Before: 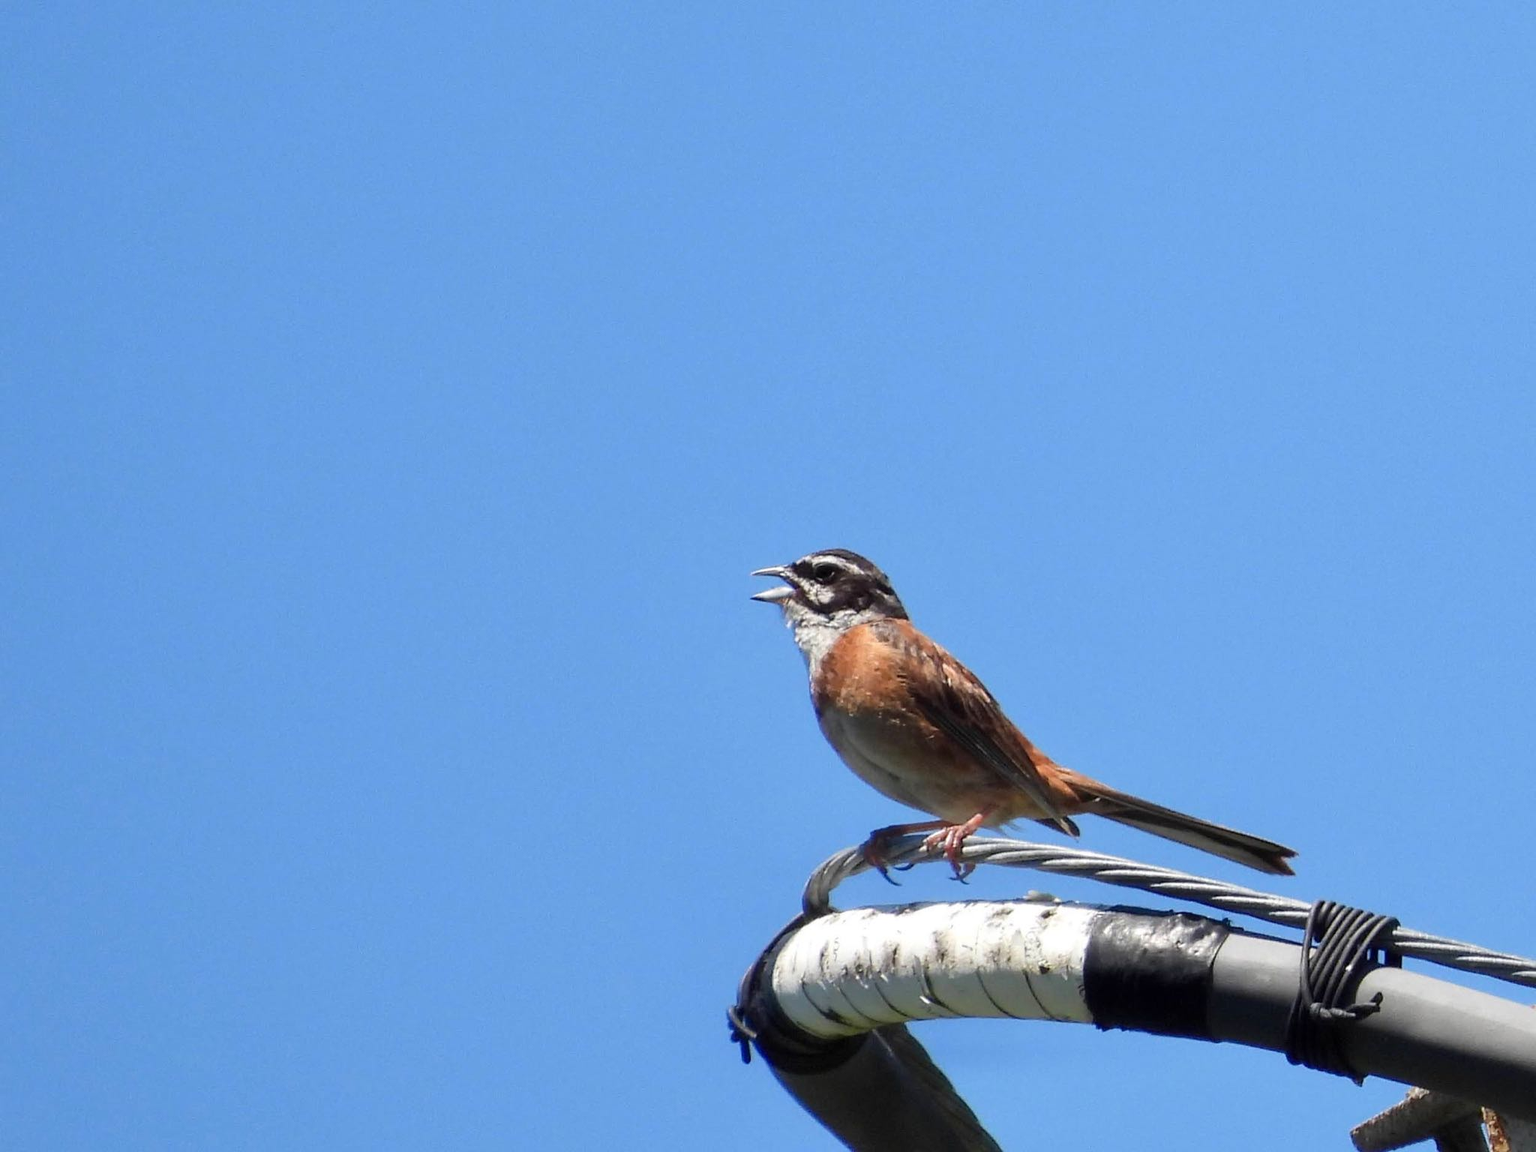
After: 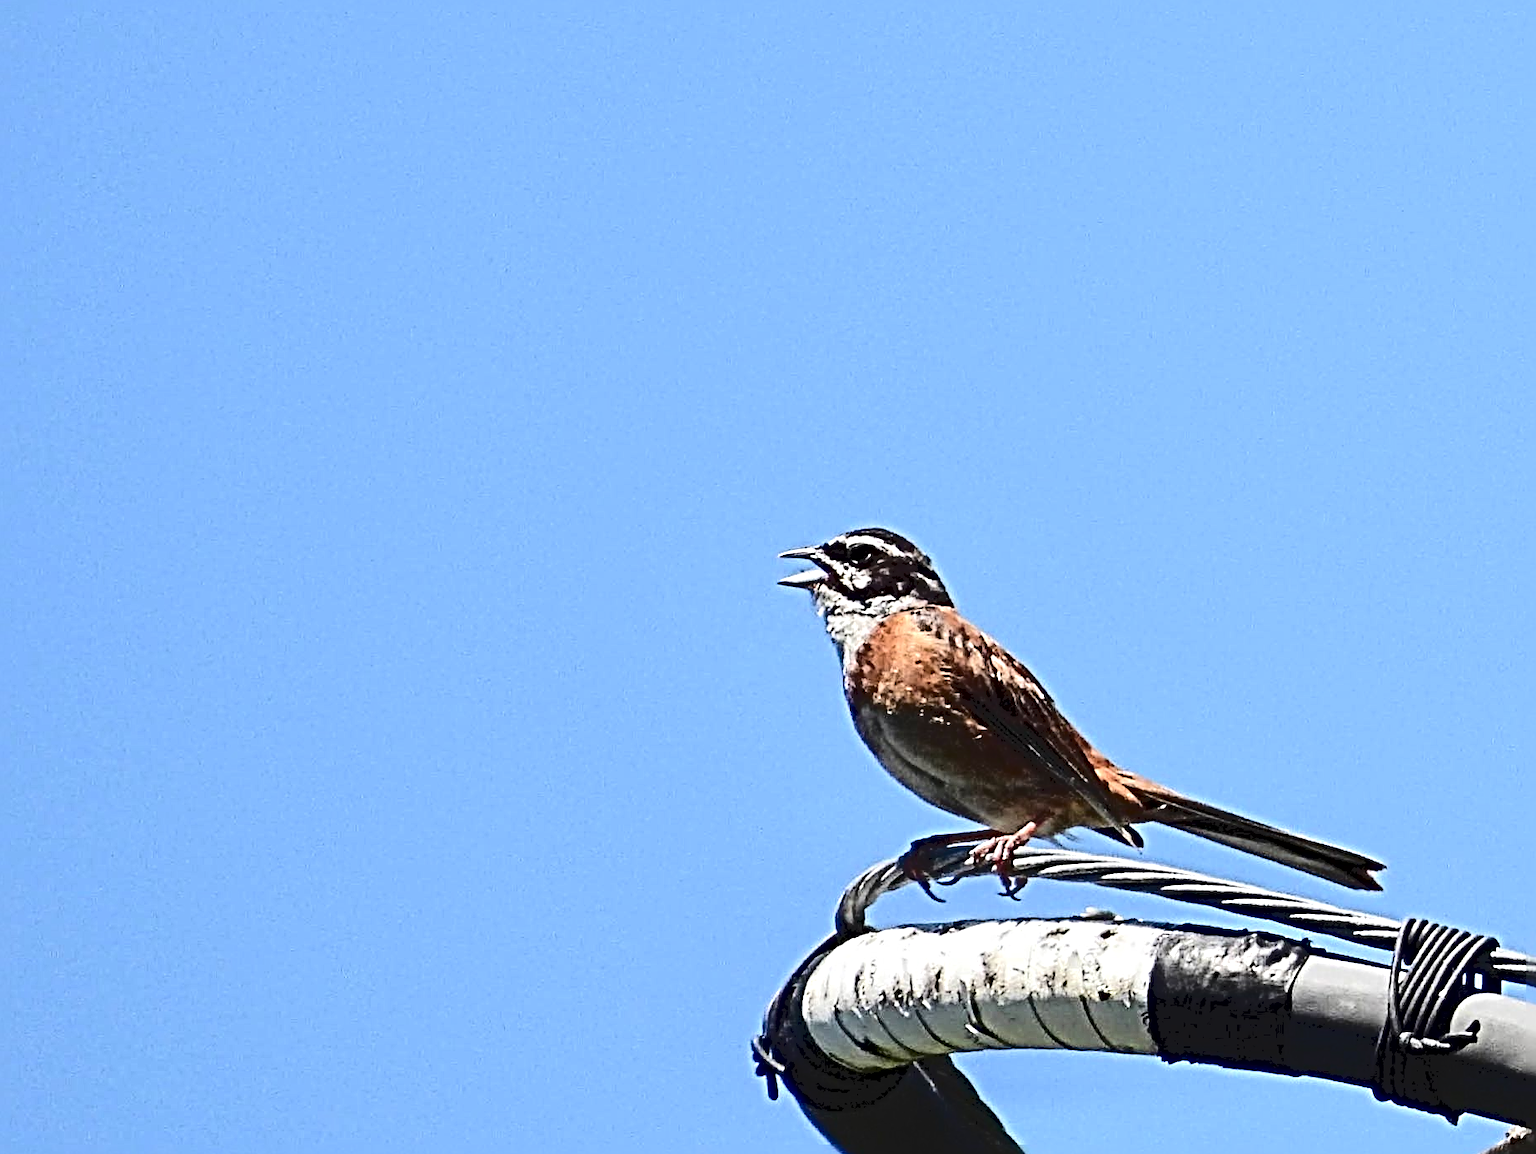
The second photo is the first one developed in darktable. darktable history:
crop: left 3.281%, top 6.391%, right 6.679%, bottom 3.335%
tone curve: curves: ch0 [(0, 0) (0.003, 0.075) (0.011, 0.079) (0.025, 0.079) (0.044, 0.082) (0.069, 0.085) (0.1, 0.089) (0.136, 0.096) (0.177, 0.105) (0.224, 0.14) (0.277, 0.202) (0.335, 0.304) (0.399, 0.417) (0.468, 0.521) (0.543, 0.636) (0.623, 0.726) (0.709, 0.801) (0.801, 0.878) (0.898, 0.927) (1, 1)], color space Lab, independent channels, preserve colors none
sharpen: radius 6.276, amount 1.802, threshold 0.206
